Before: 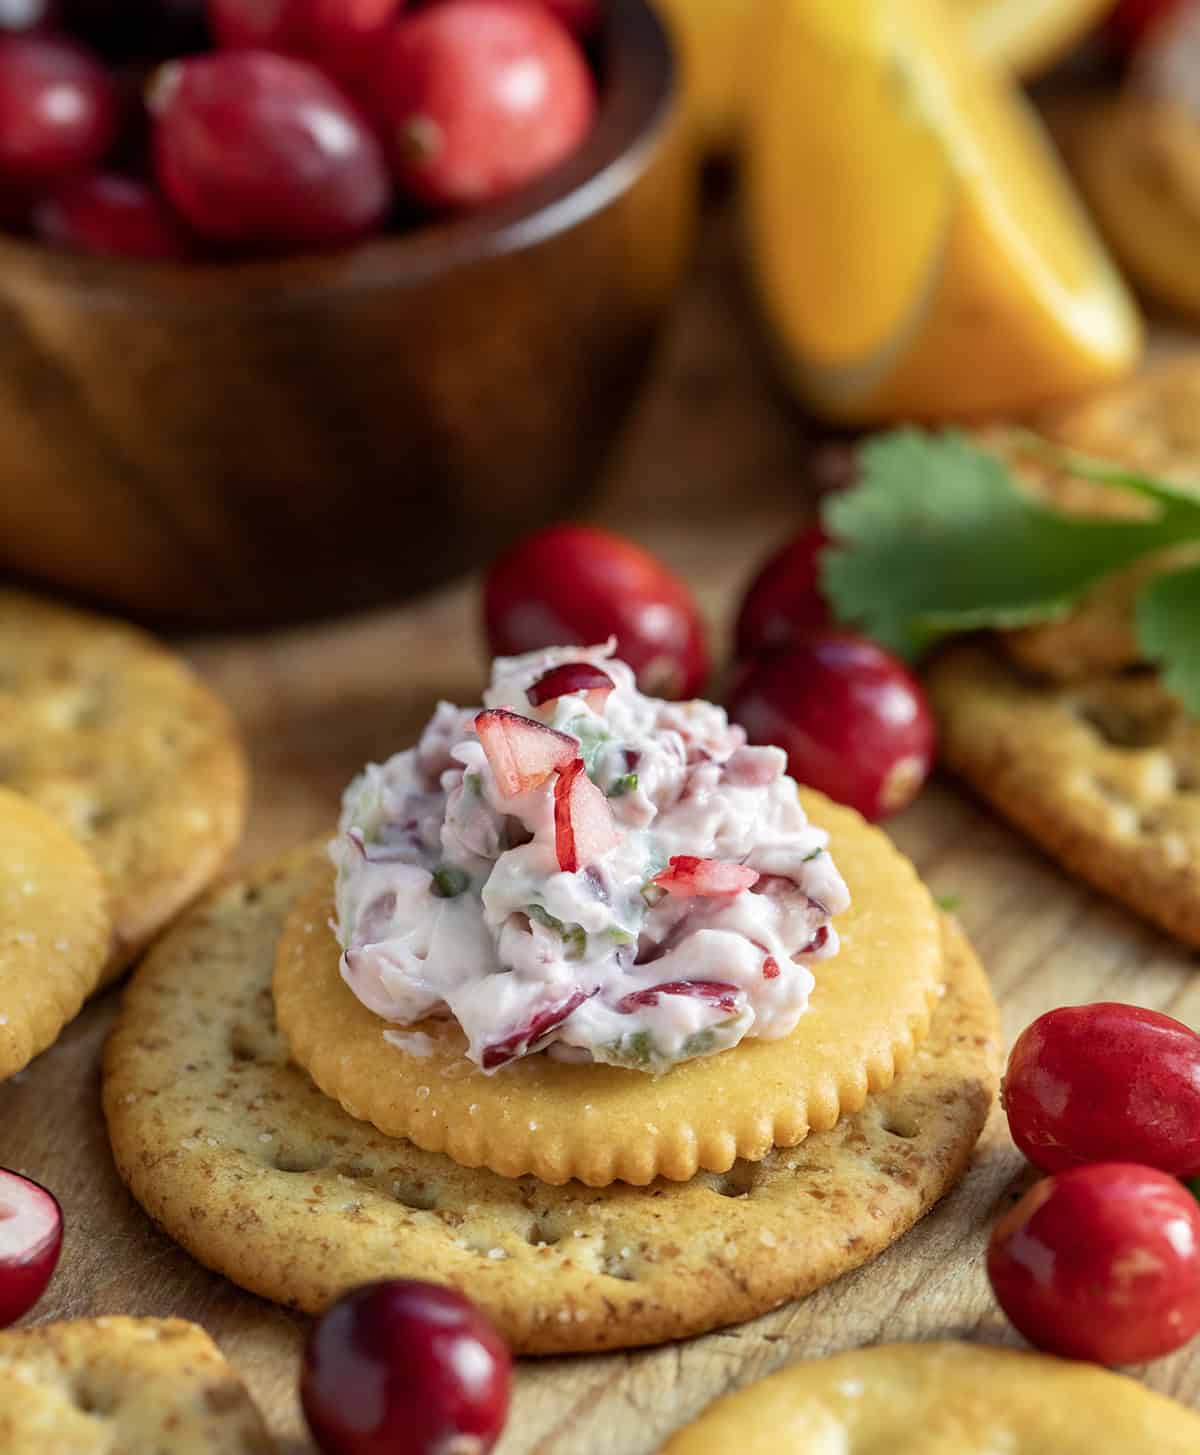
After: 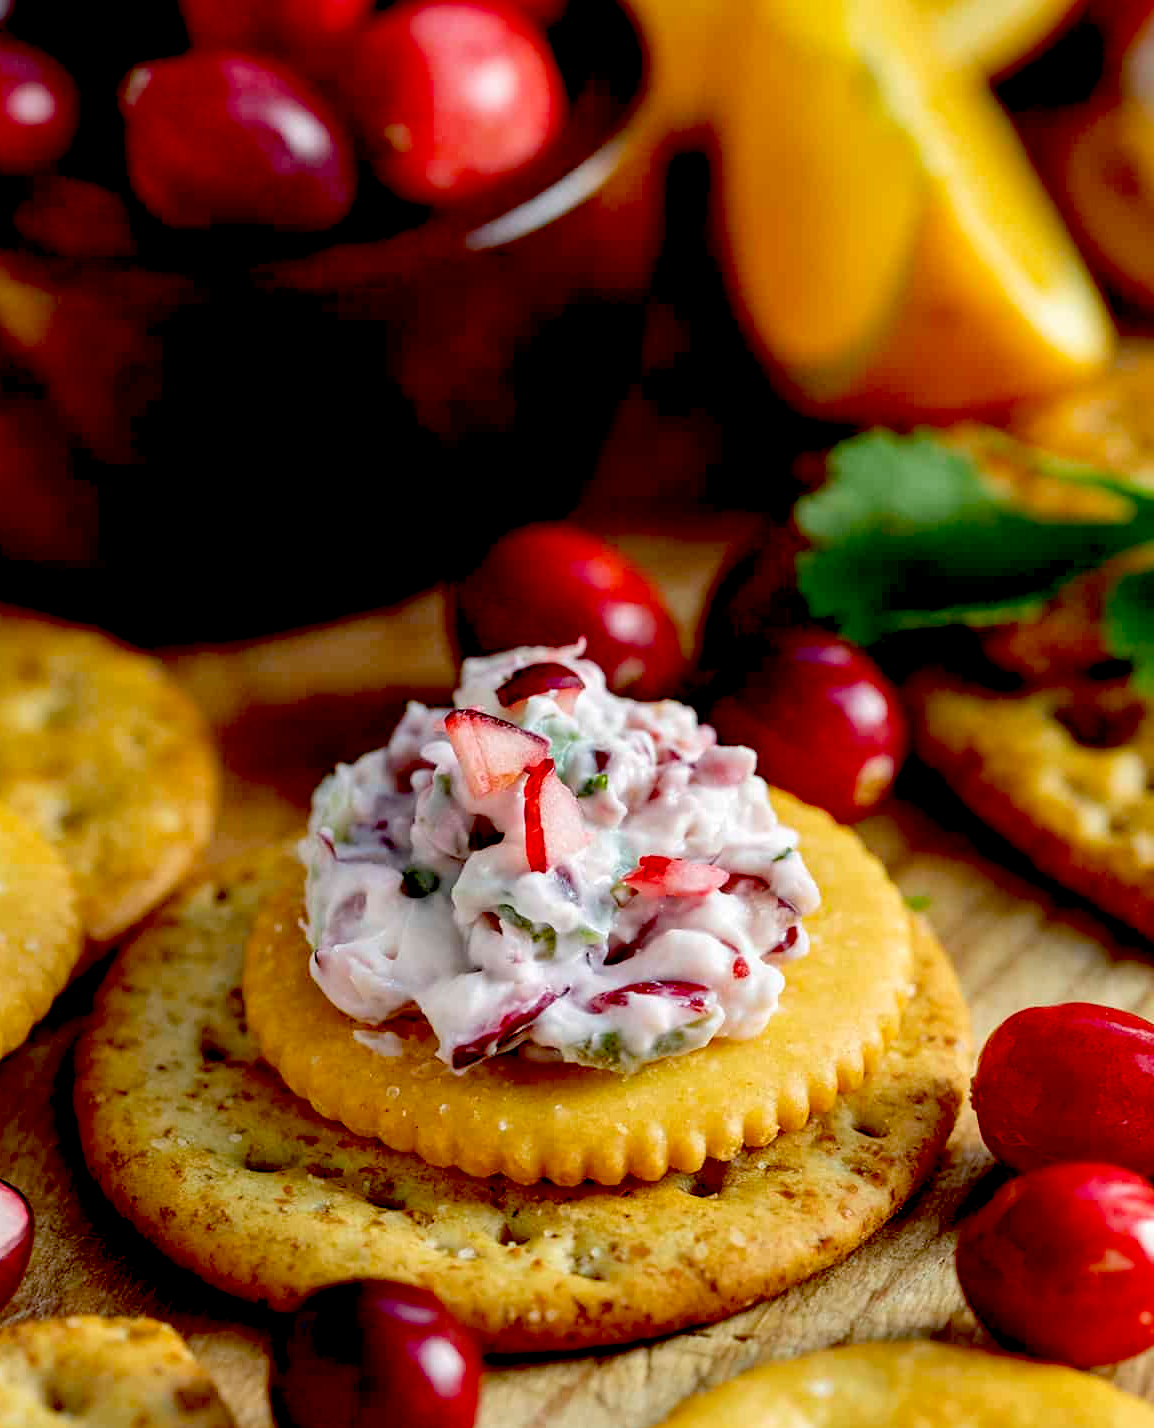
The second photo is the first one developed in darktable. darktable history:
crop and rotate: left 2.528%, right 1.301%, bottom 1.836%
exposure: black level correction 0.058, compensate highlight preservation false
